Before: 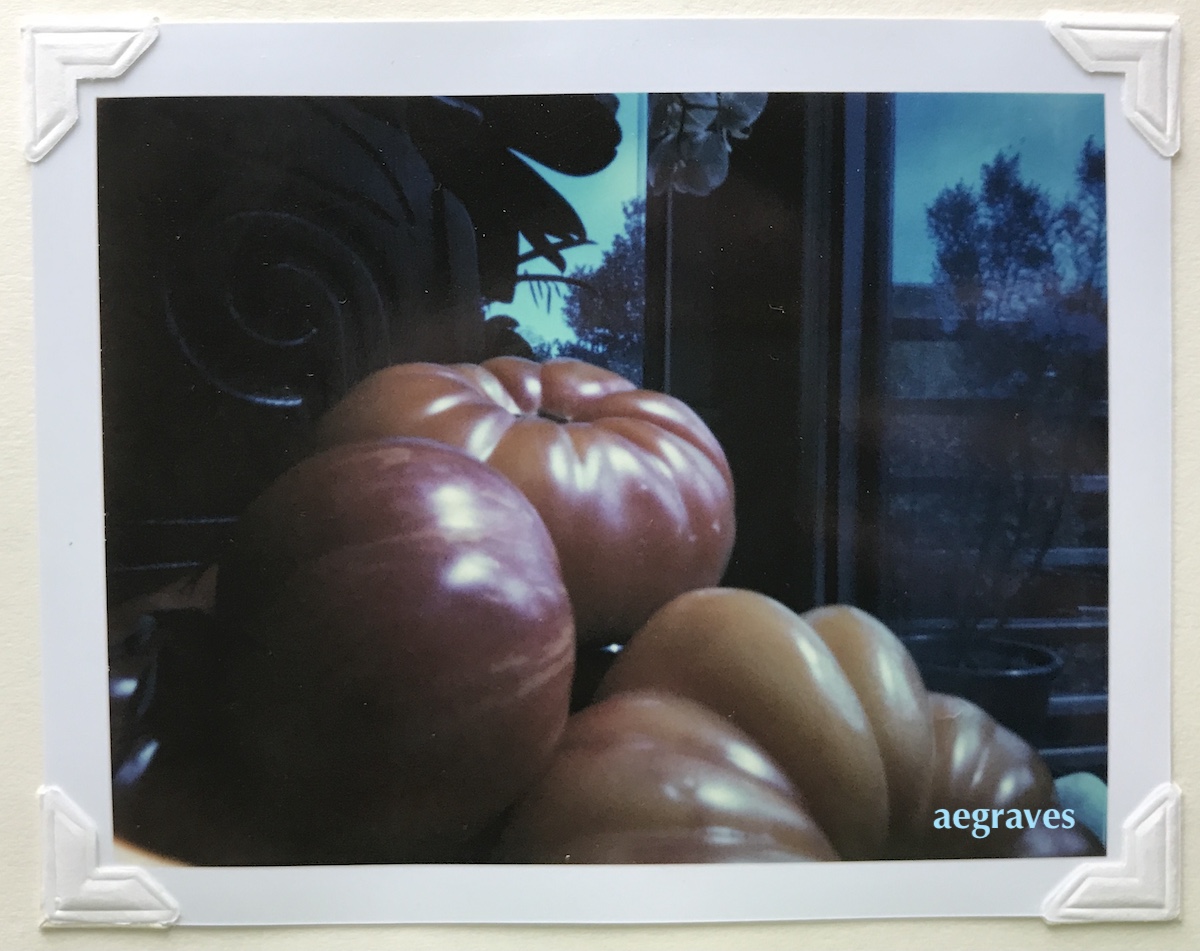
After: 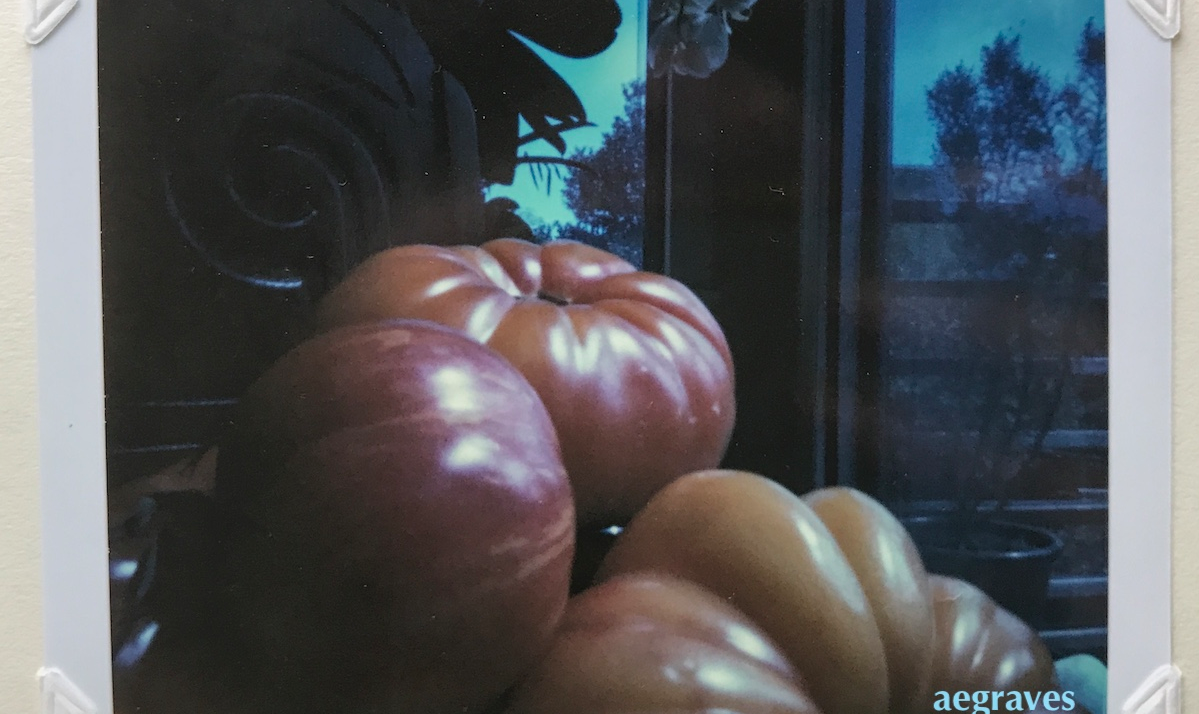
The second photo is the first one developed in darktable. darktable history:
crop and rotate: top 12.572%, bottom 12.29%
local contrast: detail 109%
